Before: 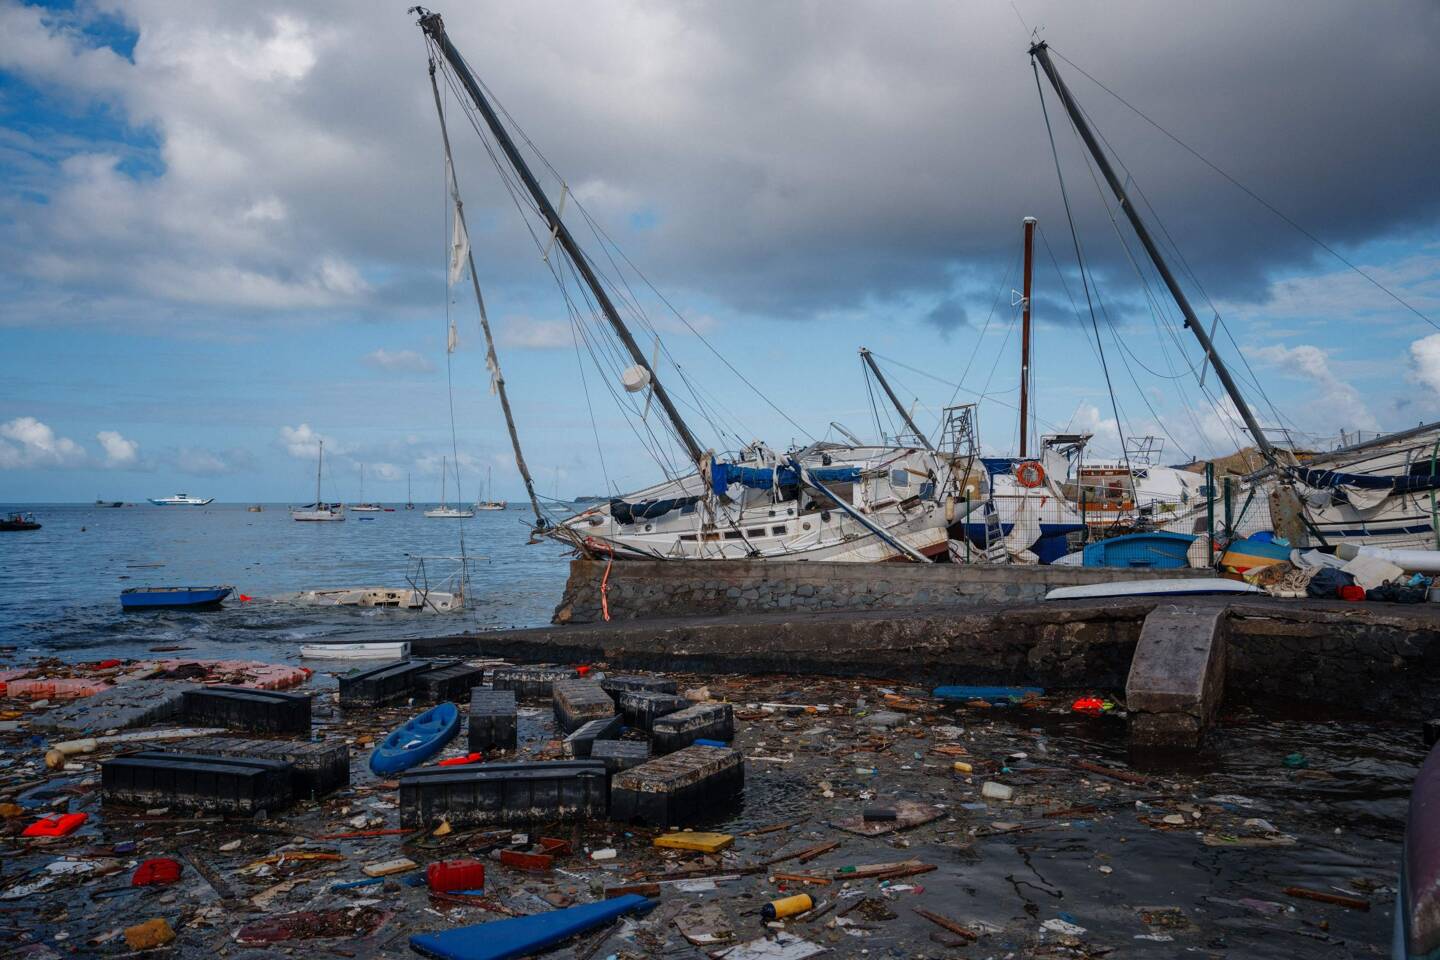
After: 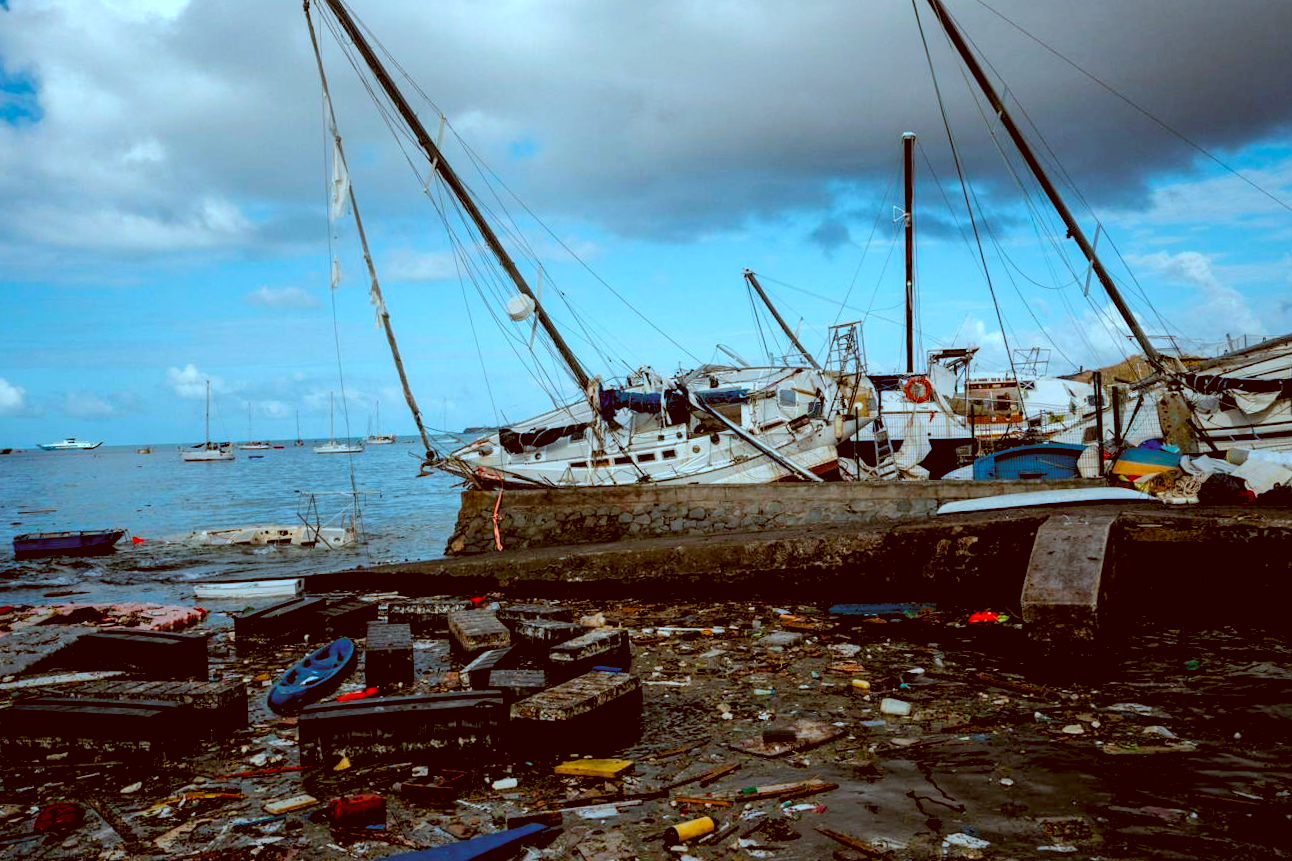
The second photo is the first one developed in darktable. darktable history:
color balance rgb: global offset › luminance -0.51%, perceptual saturation grading › global saturation 27.53%, perceptual saturation grading › highlights -25%, perceptual saturation grading › shadows 25%, perceptual brilliance grading › highlights 6.62%, perceptual brilliance grading › mid-tones 17.07%, perceptual brilliance grading › shadows -5.23%
crop and rotate: angle 1.96°, left 5.673%, top 5.673%
color correction: highlights a* -14.62, highlights b* -16.22, shadows a* 10.12, shadows b* 29.4
rgb levels: levels [[0.013, 0.434, 0.89], [0, 0.5, 1], [0, 0.5, 1]]
tone equalizer: on, module defaults
